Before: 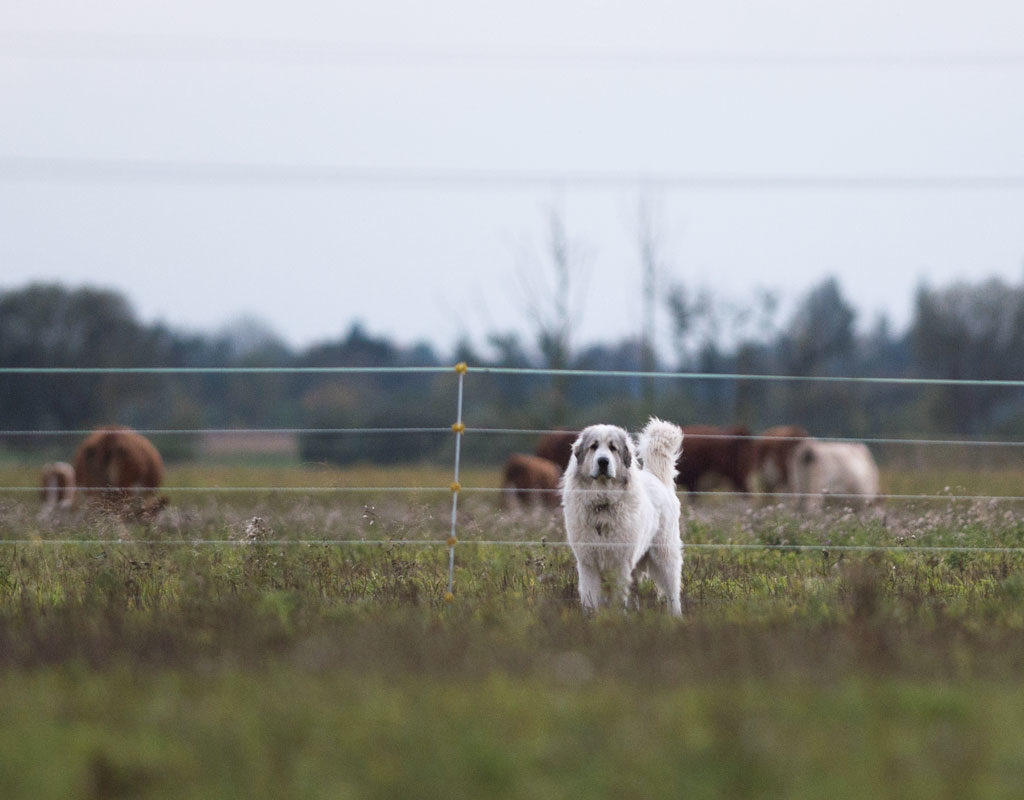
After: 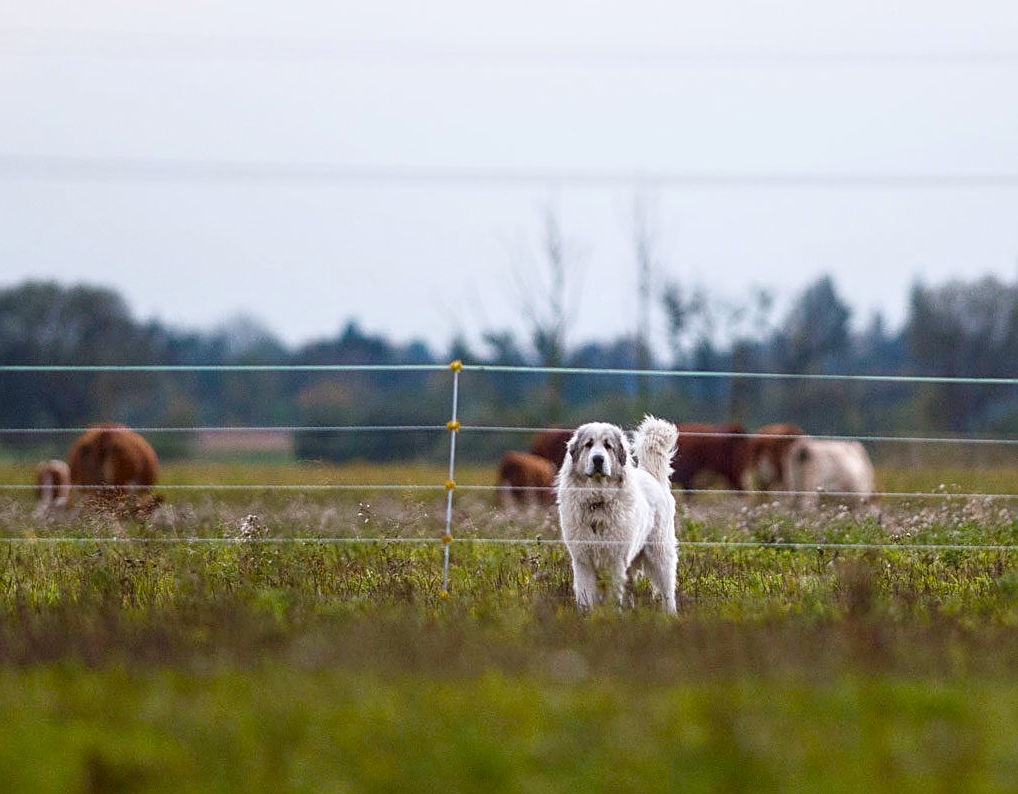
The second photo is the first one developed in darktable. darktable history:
crop and rotate: left 0.498%, top 0.275%, bottom 0.358%
color balance rgb: power › chroma 0.229%, power › hue 60.64°, linear chroma grading › global chroma 14.893%, perceptual saturation grading › global saturation 13.749%, perceptual saturation grading › highlights -30.034%, perceptual saturation grading › shadows 51.729%, global vibrance 20%
local contrast: on, module defaults
shadows and highlights: shadows -29.57, highlights 30.59
sharpen: on, module defaults
